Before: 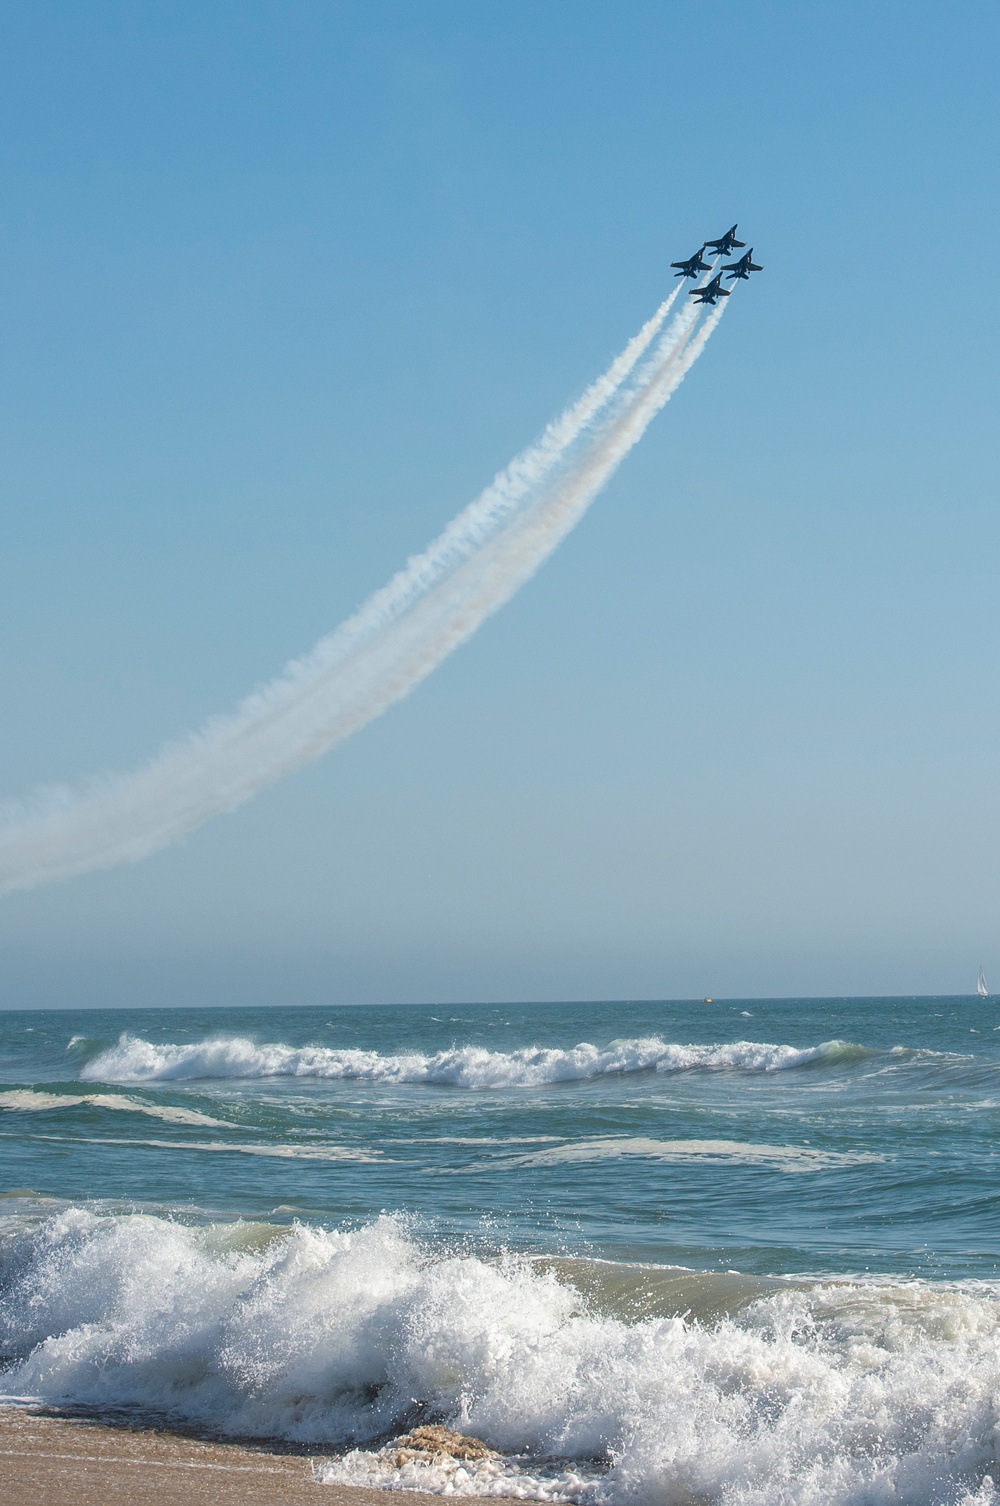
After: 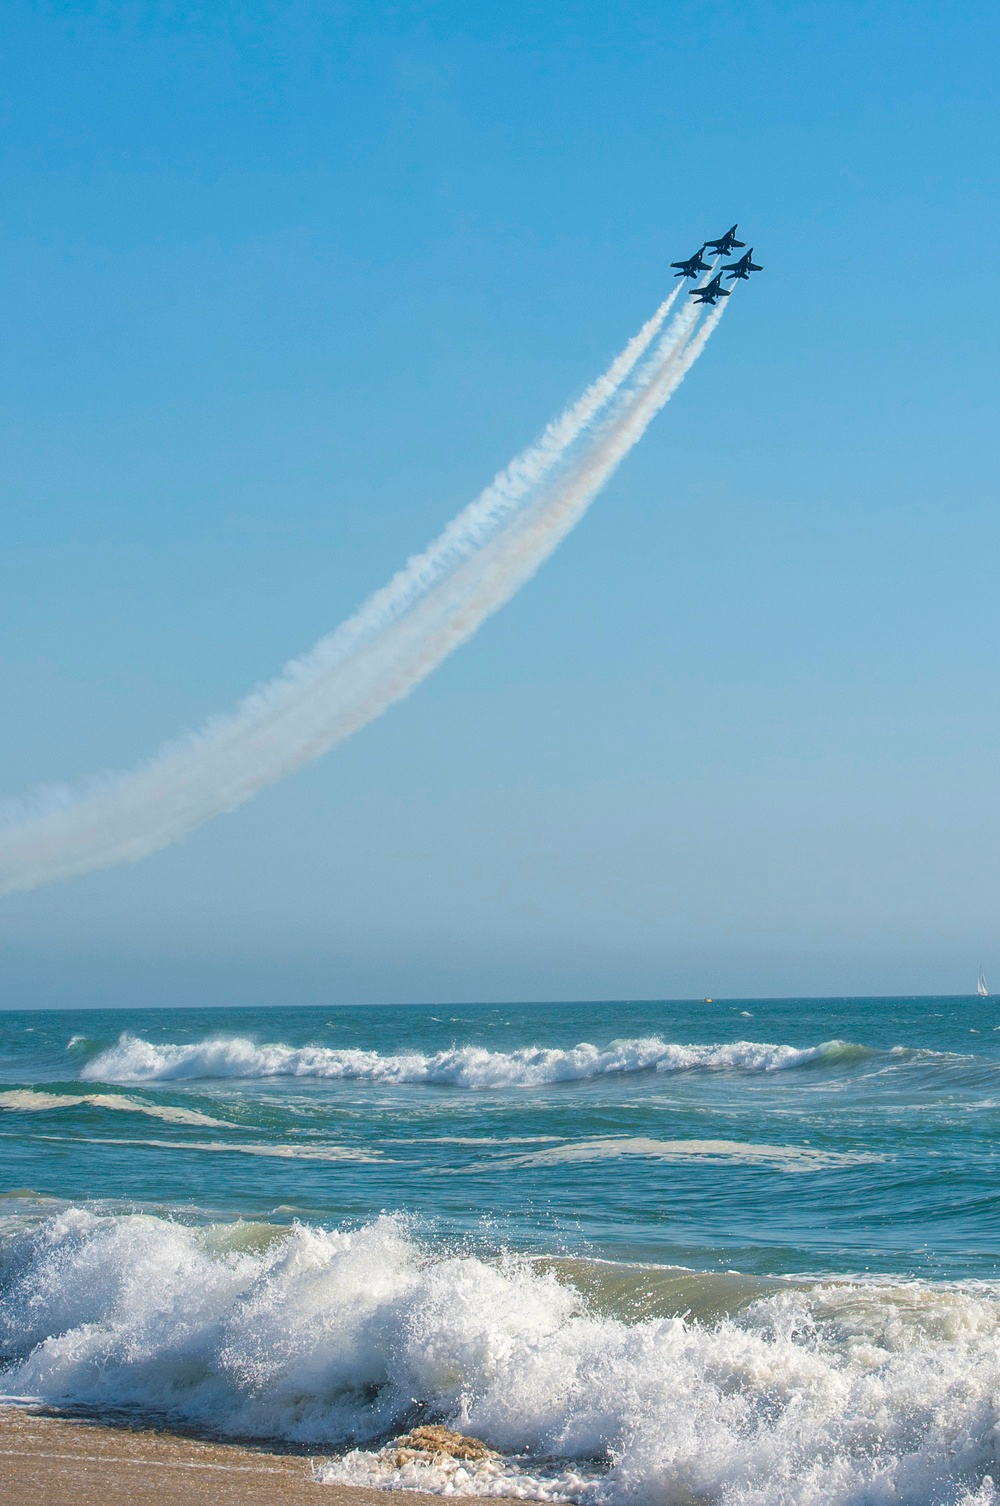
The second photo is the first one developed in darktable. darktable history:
color balance rgb: shadows lift › chroma 2.03%, shadows lift › hue 222.36°, highlights gain › chroma 0.138%, highlights gain › hue 330.88°, perceptual saturation grading › global saturation 29.664%, global vibrance 20%
